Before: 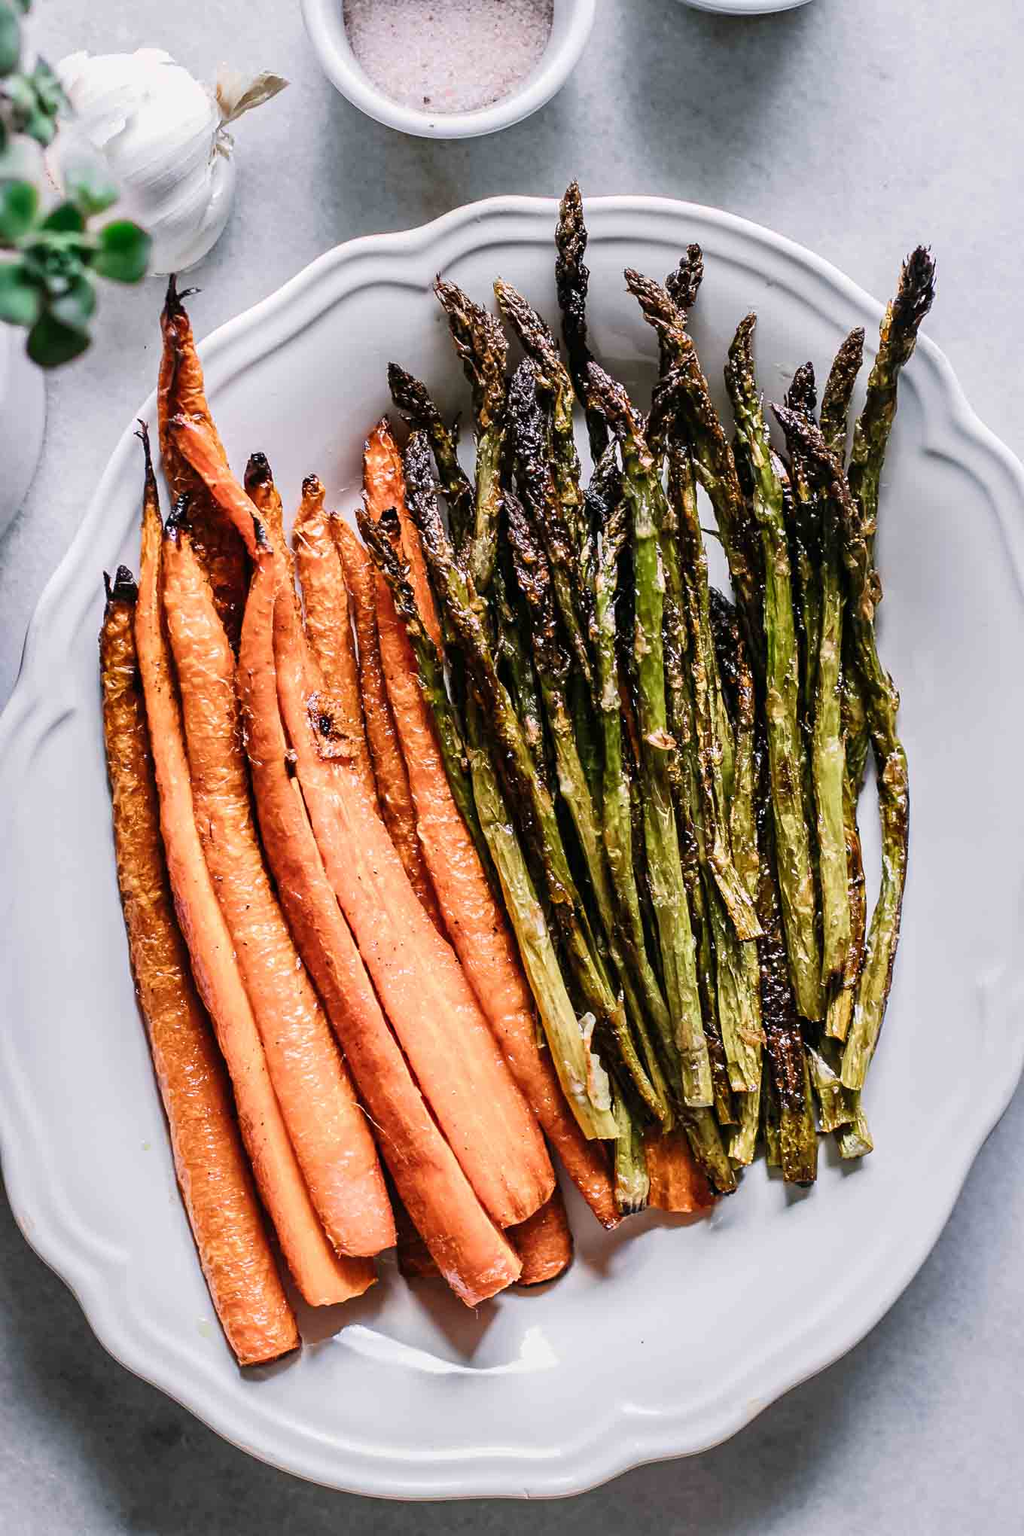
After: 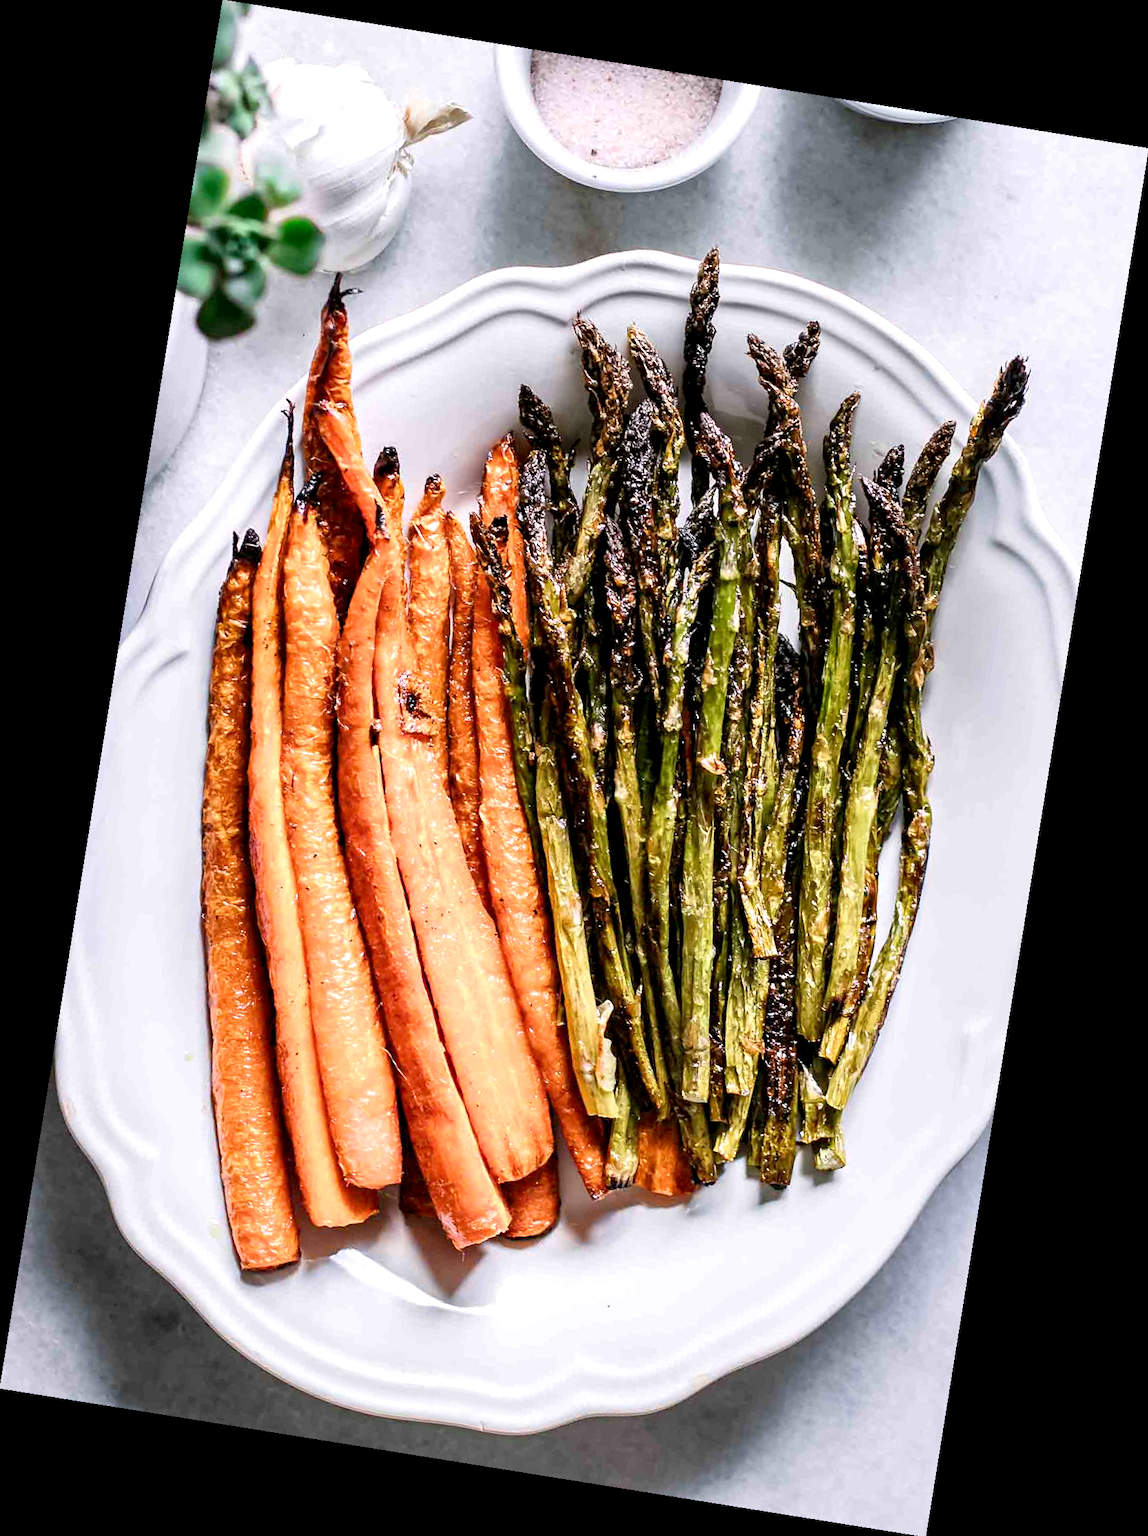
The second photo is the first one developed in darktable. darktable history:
exposure: black level correction 0.005, exposure 0.417 EV, compensate highlight preservation false
white balance: emerald 1
rotate and perspective: rotation 9.12°, automatic cropping off
